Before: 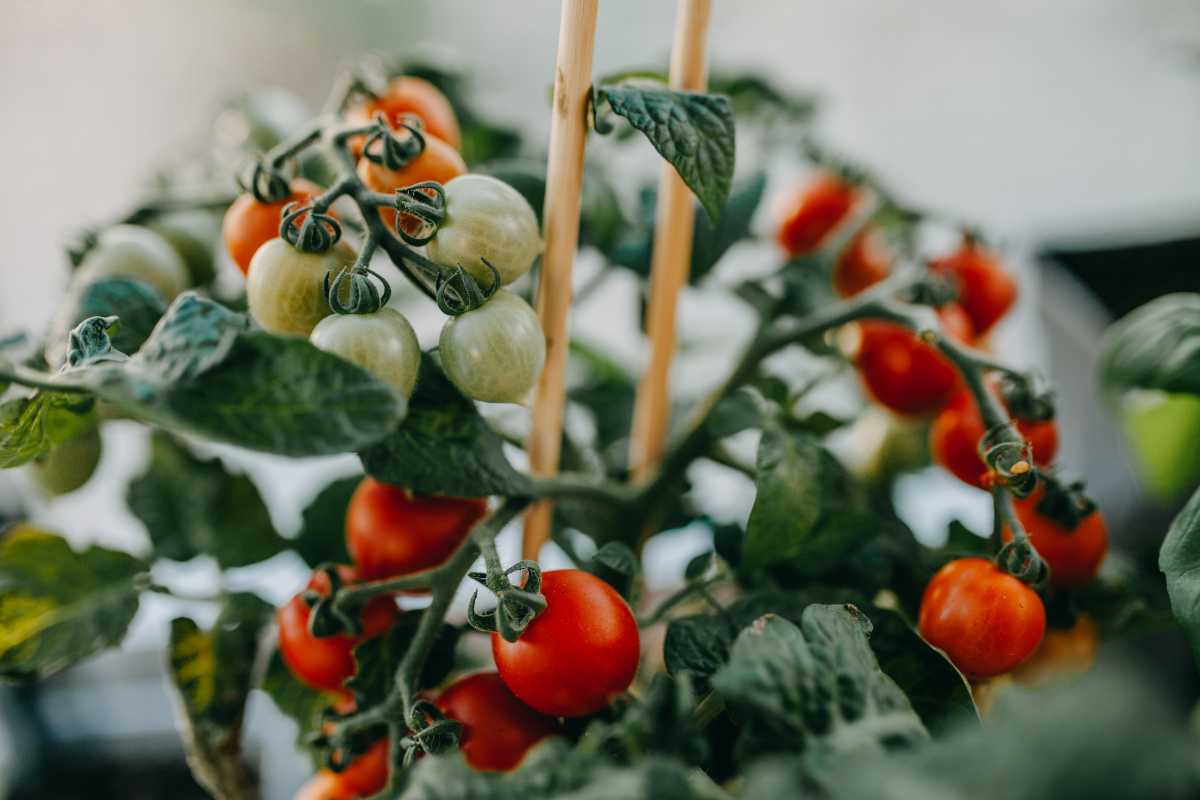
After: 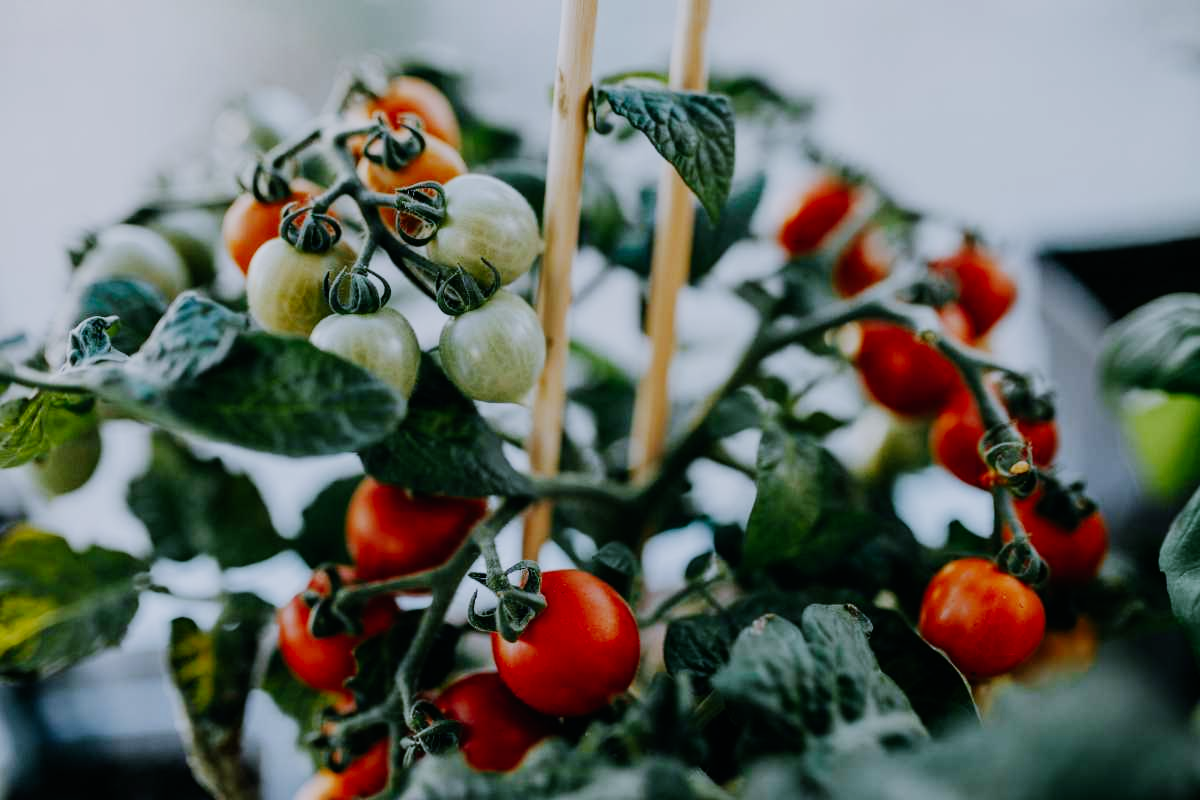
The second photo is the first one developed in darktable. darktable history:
white balance: red 0.948, green 1.02, blue 1.176
sigmoid: skew -0.2, preserve hue 0%, red attenuation 0.1, red rotation 0.035, green attenuation 0.1, green rotation -0.017, blue attenuation 0.15, blue rotation -0.052, base primaries Rec2020
